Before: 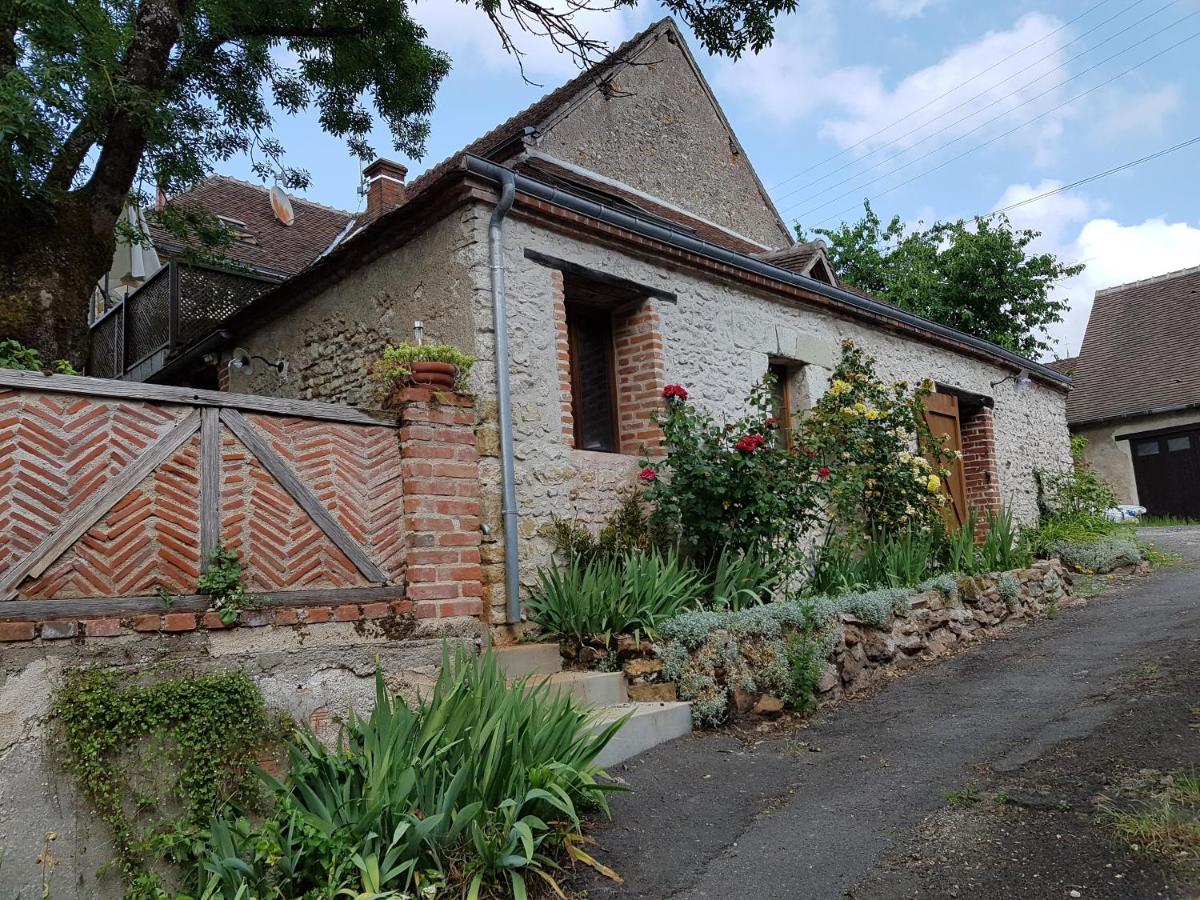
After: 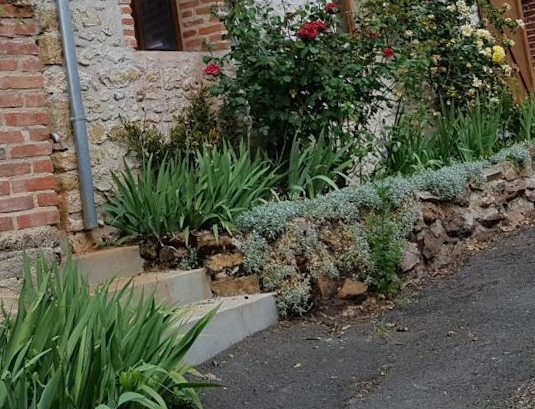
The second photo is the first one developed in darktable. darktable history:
color balance rgb: global vibrance 0.5%
rotate and perspective: rotation -4.86°, automatic cropping off
crop: left 37.221%, top 45.169%, right 20.63%, bottom 13.777%
